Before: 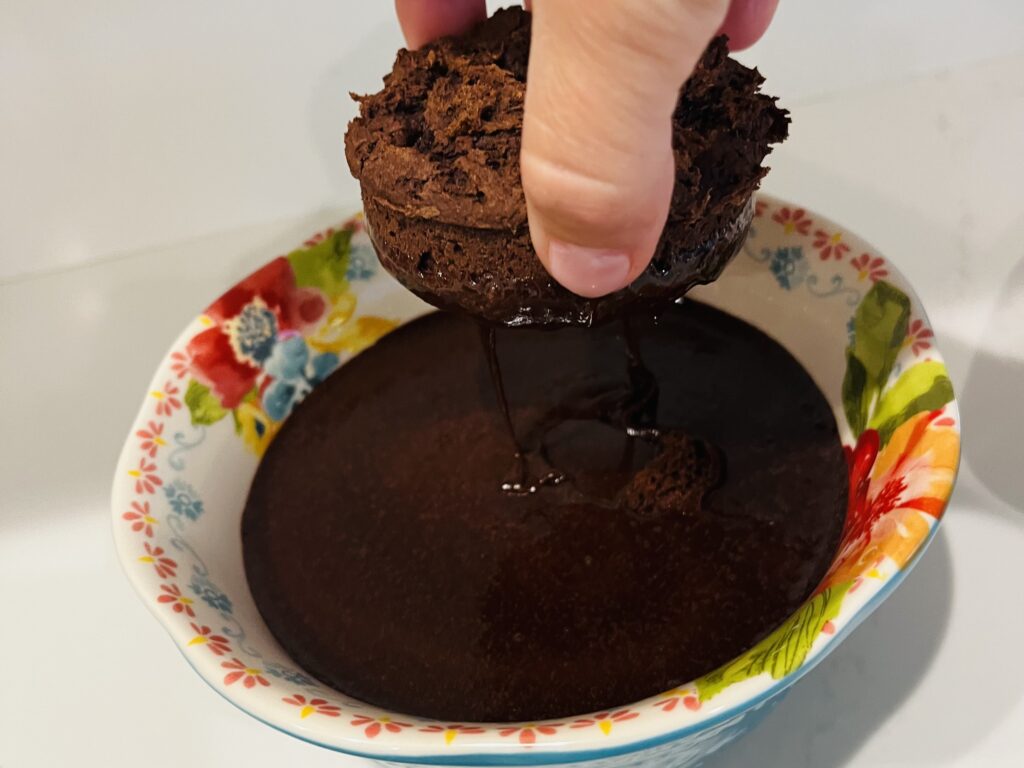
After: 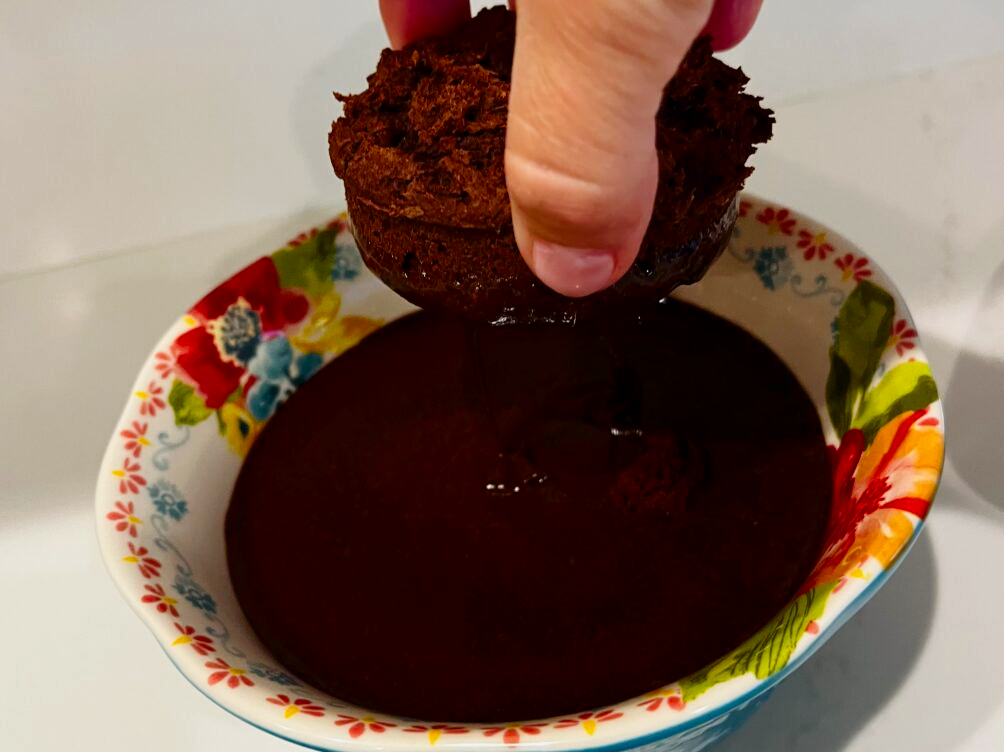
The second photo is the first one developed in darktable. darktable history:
contrast brightness saturation: contrast 0.129, brightness -0.241, saturation 0.141
crop: left 1.655%, right 0.271%, bottom 1.969%
